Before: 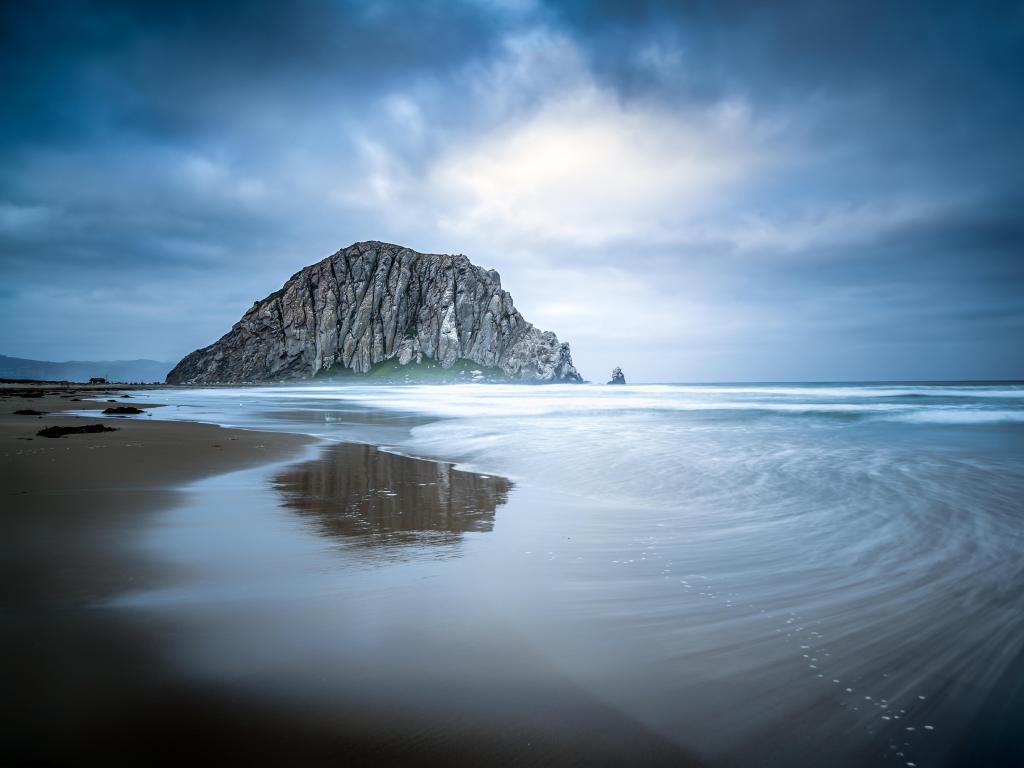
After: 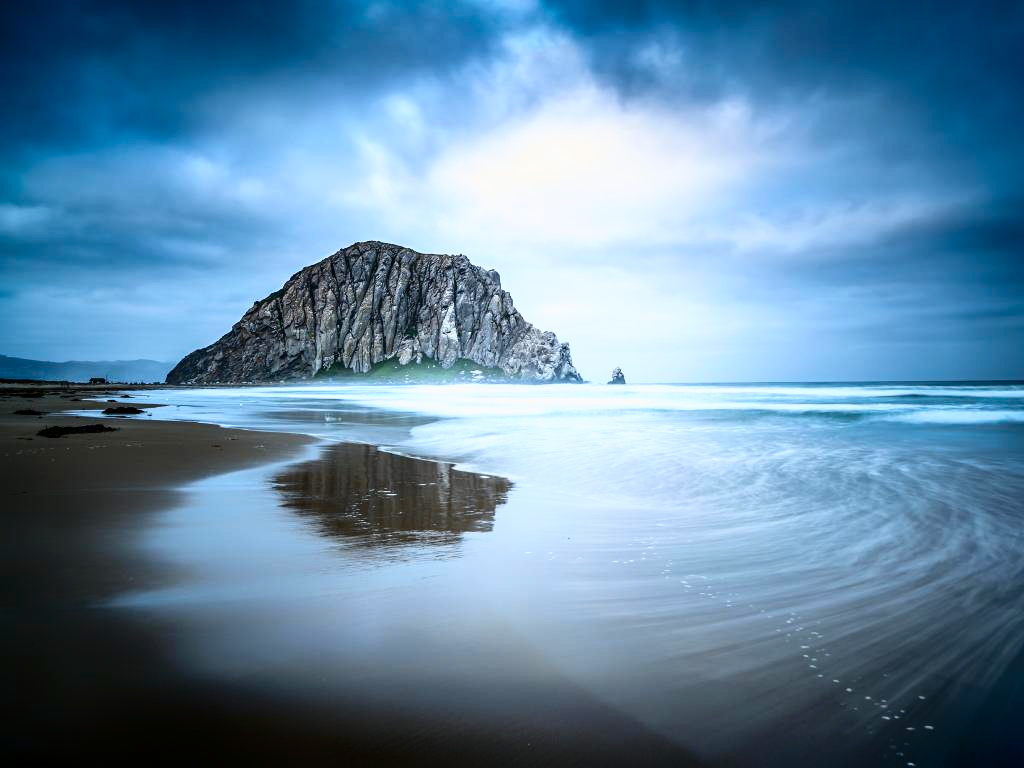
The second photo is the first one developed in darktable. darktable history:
tone curve: curves: ch0 [(0, 0) (0.187, 0.12) (0.384, 0.363) (0.618, 0.698) (0.754, 0.857) (0.875, 0.956) (1, 0.987)]; ch1 [(0, 0) (0.402, 0.36) (0.476, 0.466) (0.501, 0.501) (0.518, 0.514) (0.564, 0.608) (0.614, 0.664) (0.692, 0.744) (1, 1)]; ch2 [(0, 0) (0.435, 0.412) (0.483, 0.481) (0.503, 0.503) (0.522, 0.535) (0.563, 0.601) (0.627, 0.699) (0.699, 0.753) (0.997, 0.858)], color space Lab, independent channels, preserve colors none
